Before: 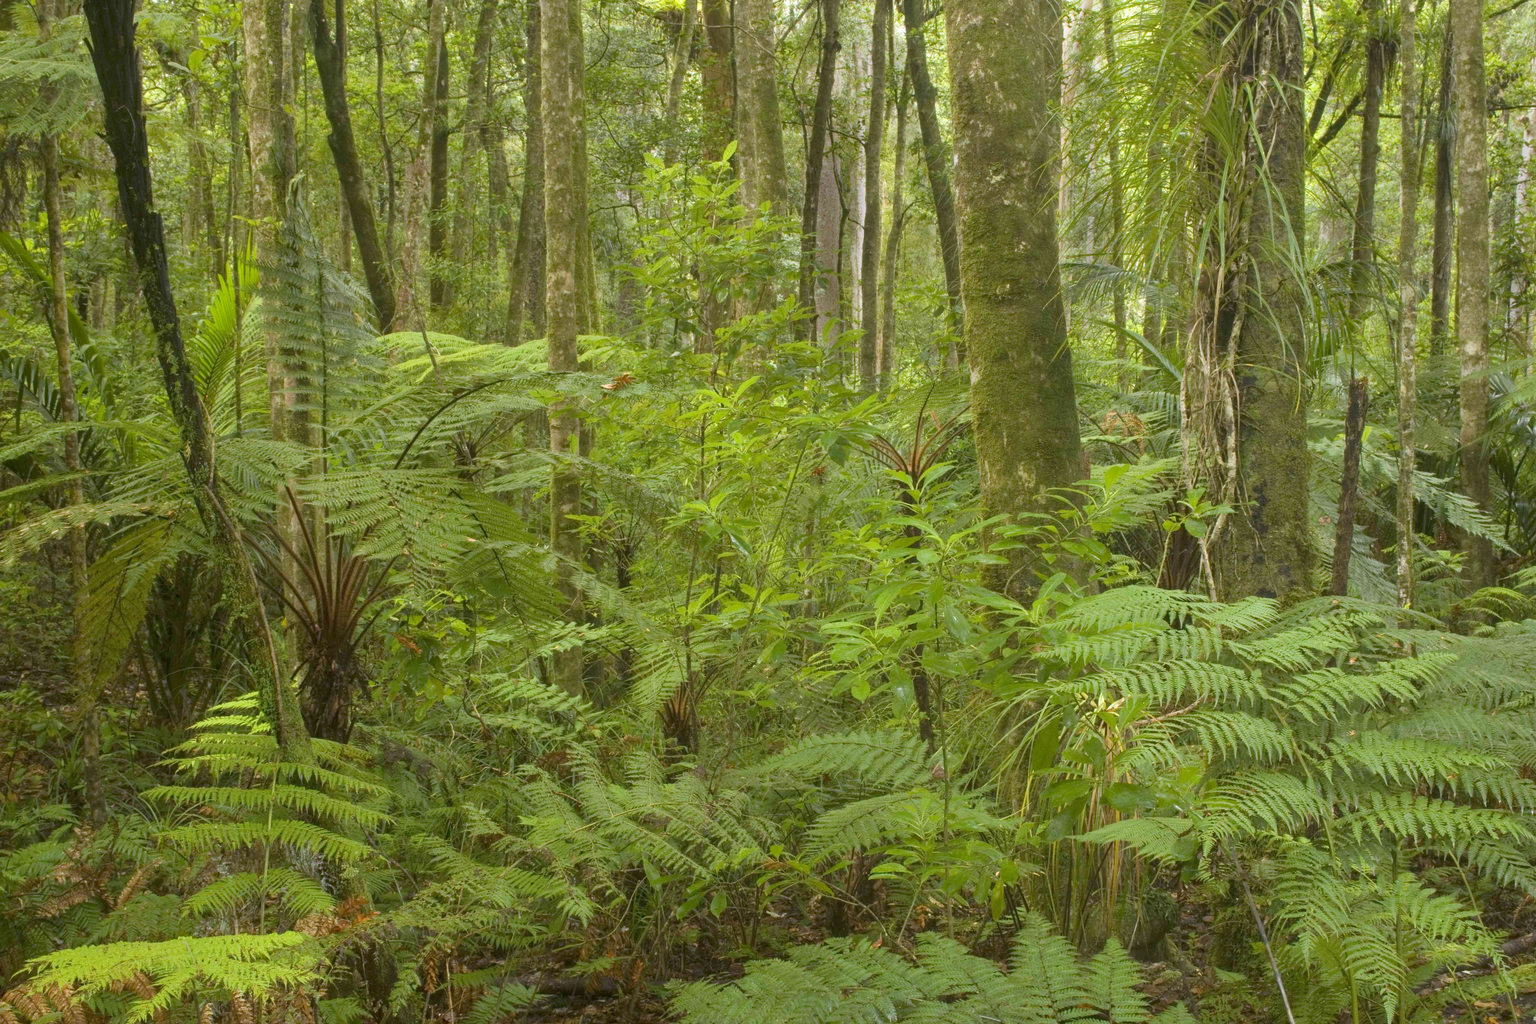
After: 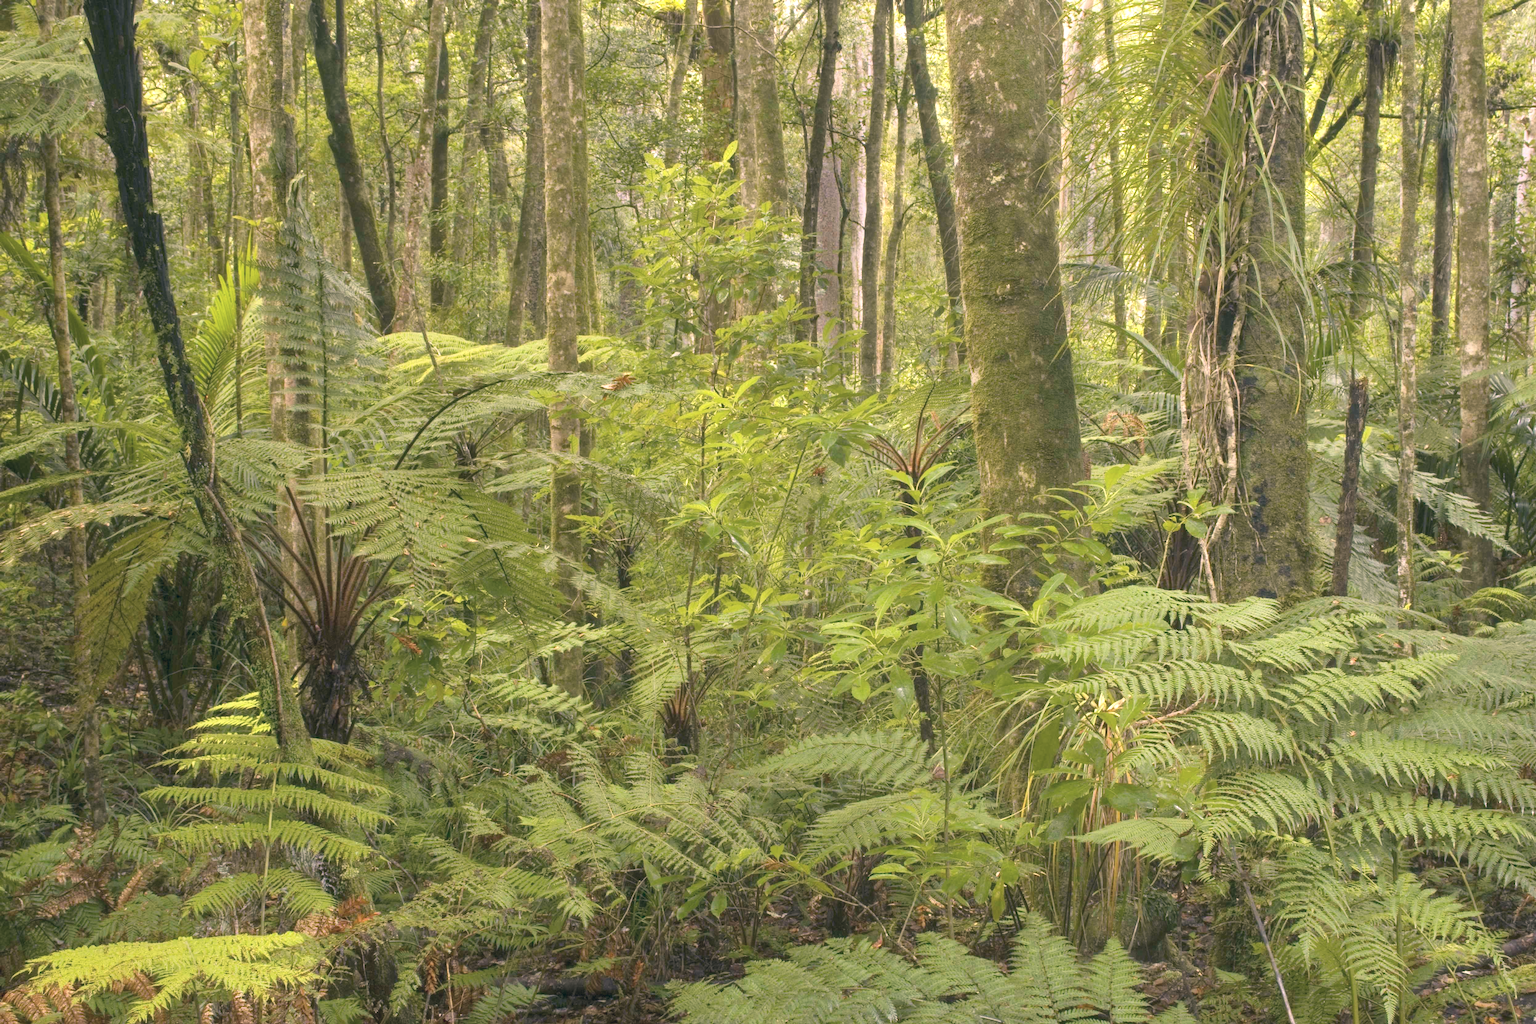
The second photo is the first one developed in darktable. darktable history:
exposure: exposure 0.469 EV, compensate highlight preservation false
color correction: highlights a* 14, highlights b* 5.79, shadows a* -5.62, shadows b* -15.3, saturation 0.855
